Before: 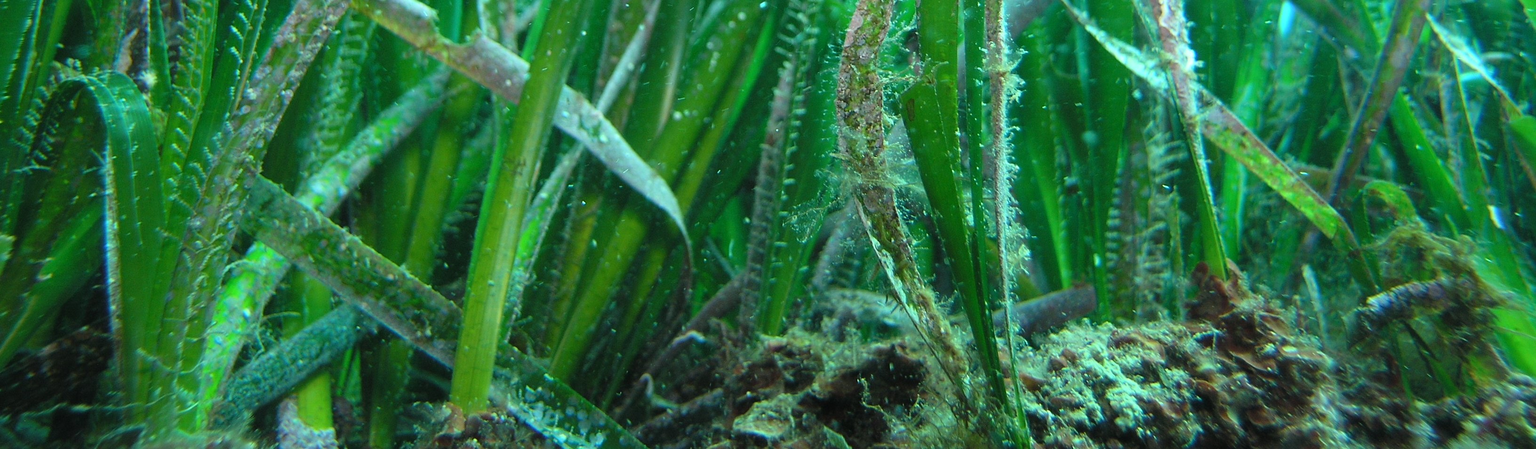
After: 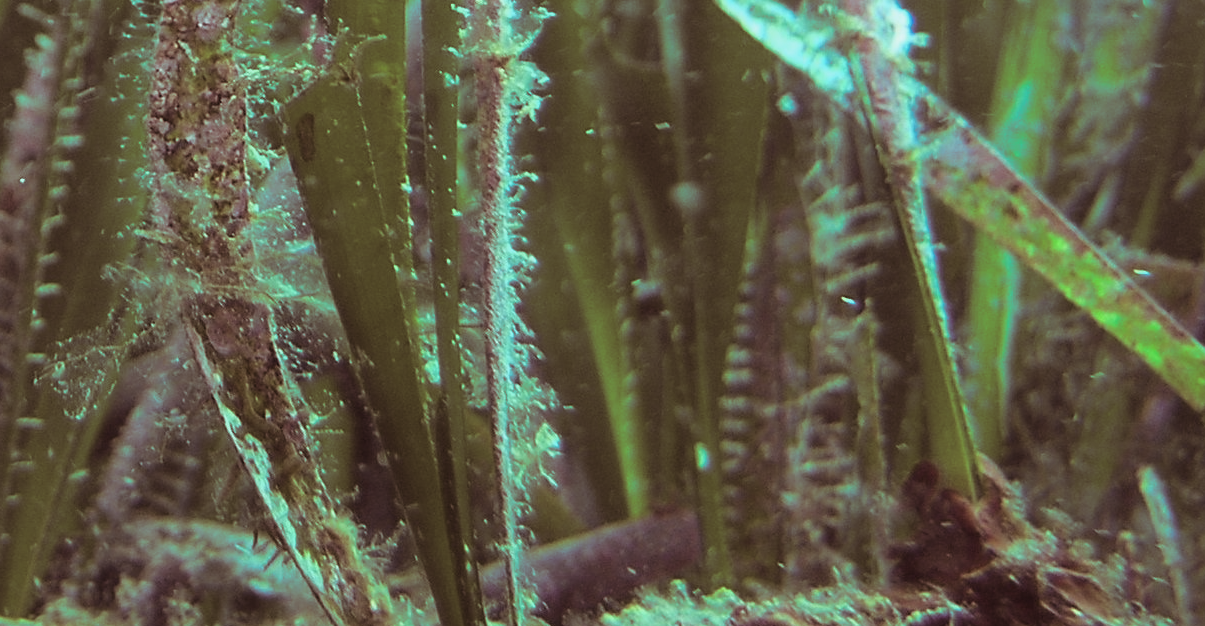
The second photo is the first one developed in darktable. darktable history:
split-toning: highlights › hue 180°
crop and rotate: left 49.936%, top 10.094%, right 13.136%, bottom 24.256%
contrast brightness saturation: contrast -0.08, brightness -0.04, saturation -0.11
